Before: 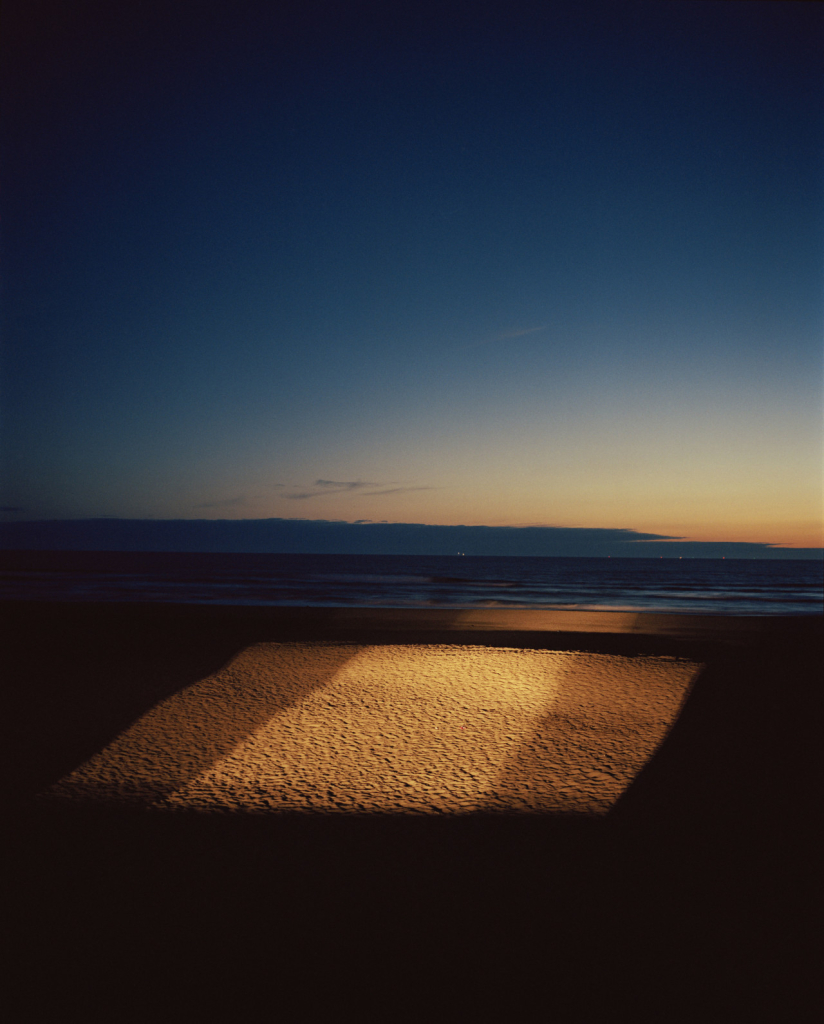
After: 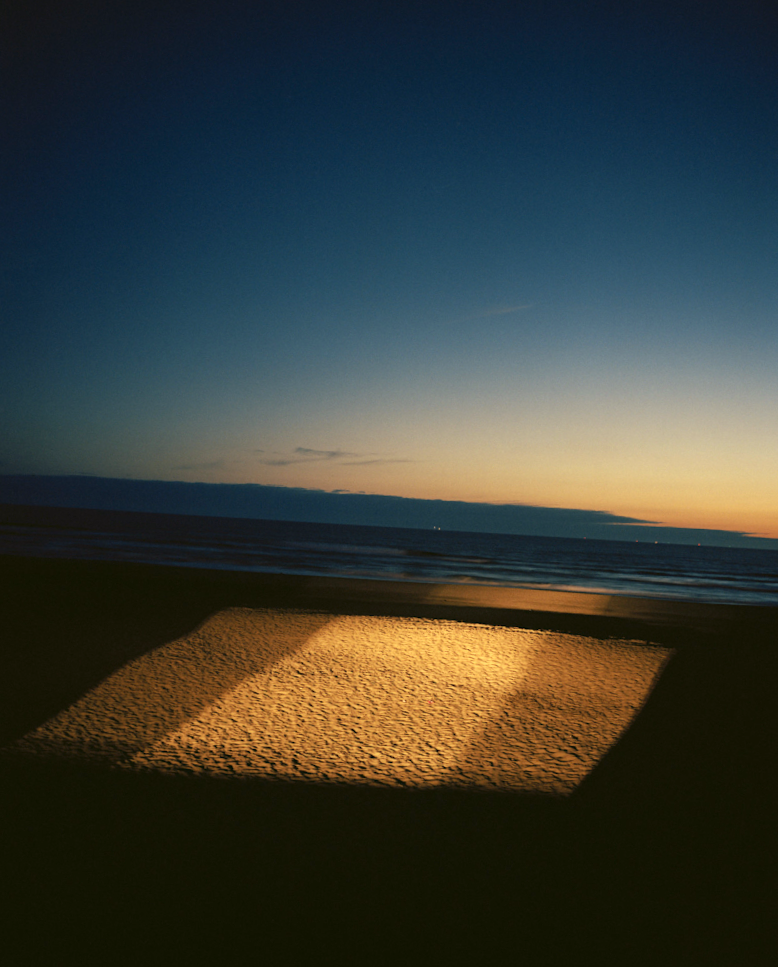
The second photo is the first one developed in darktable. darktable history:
exposure: exposure 0.449 EV, compensate exposure bias true, compensate highlight preservation false
crop and rotate: angle -2.72°
color correction: highlights a* 4.55, highlights b* 4.92, shadows a* -7.52, shadows b* 5.01
